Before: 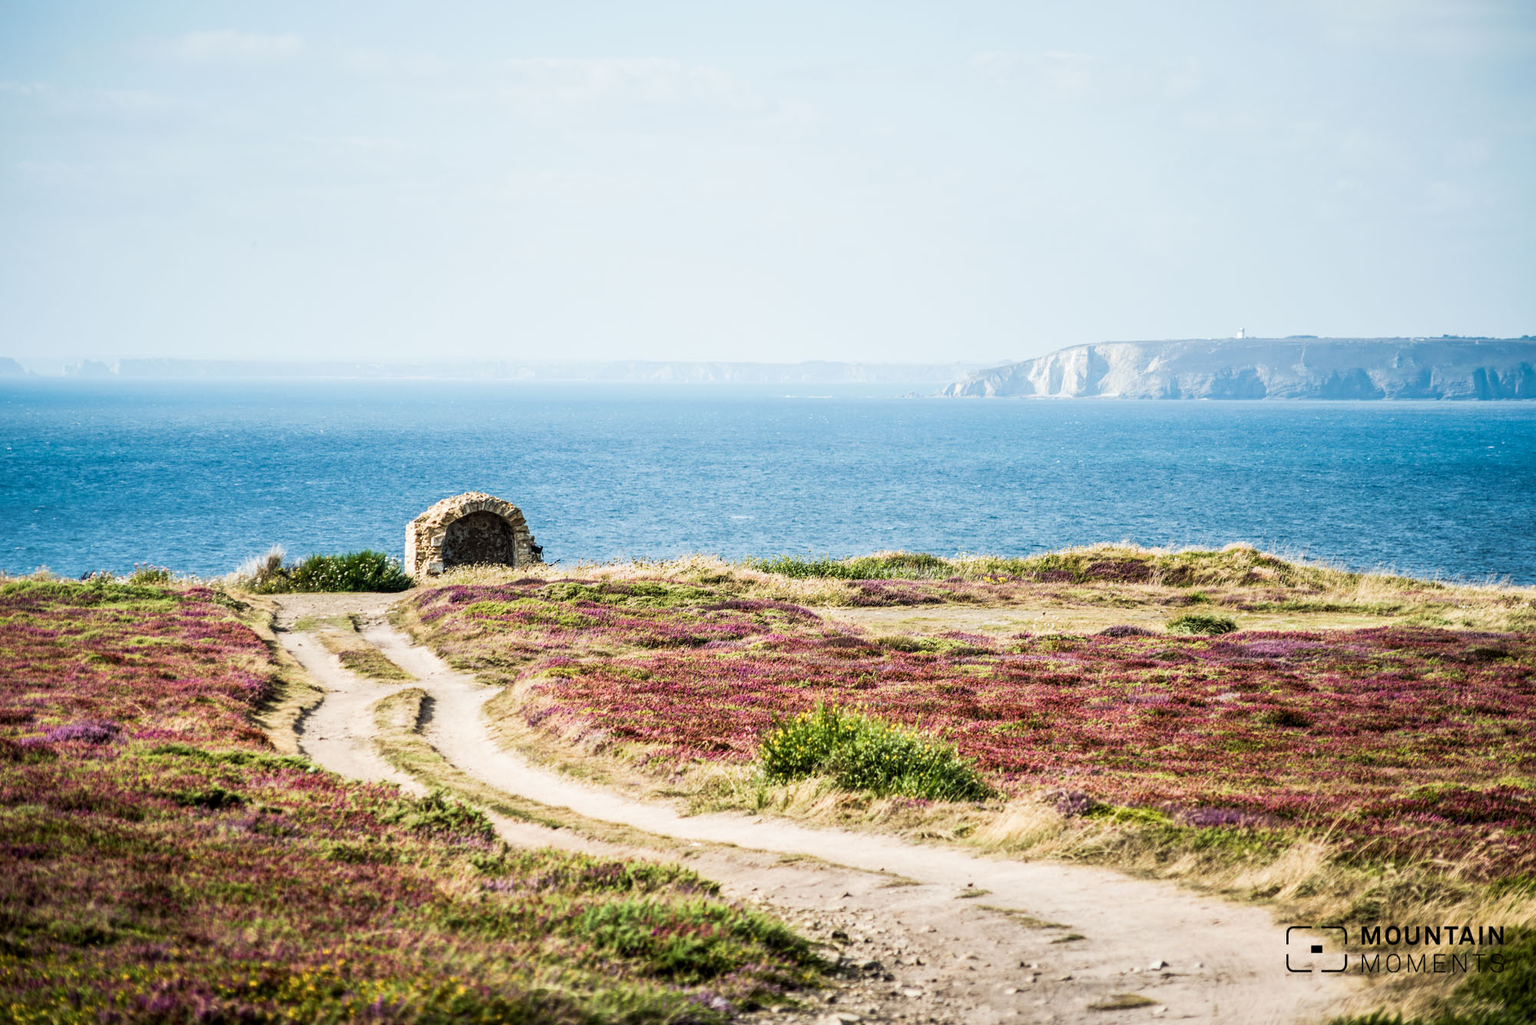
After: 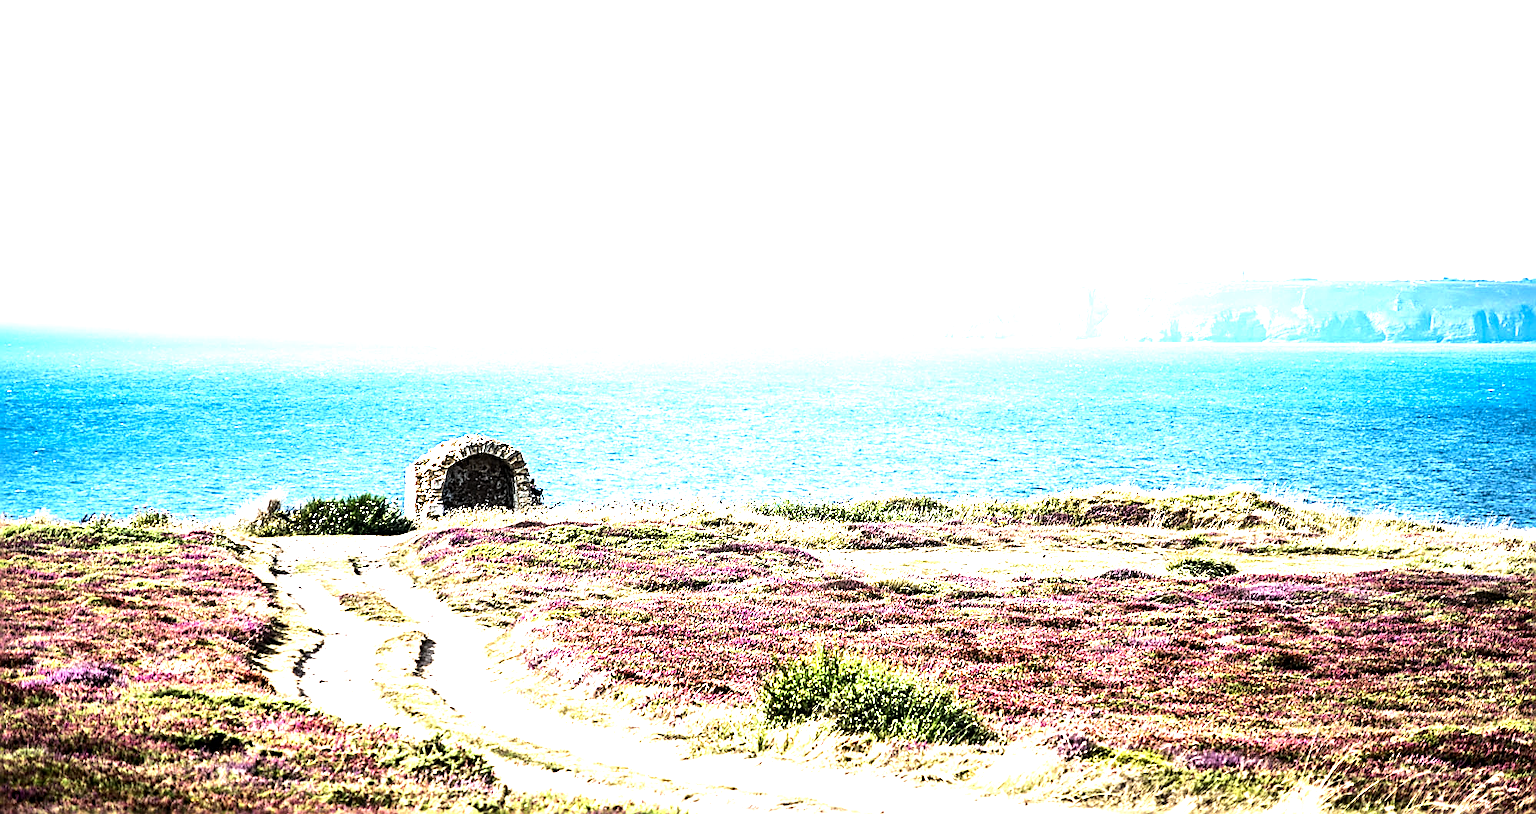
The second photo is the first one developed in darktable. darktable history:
exposure: exposure 0.603 EV, compensate exposure bias true, compensate highlight preservation false
sharpen: amount 0.888
crop and rotate: top 5.663%, bottom 14.906%
tone equalizer: -8 EV -1.07 EV, -7 EV -1.01 EV, -6 EV -0.9 EV, -5 EV -0.559 EV, -3 EV 0.585 EV, -2 EV 0.865 EV, -1 EV 1.01 EV, +0 EV 1.07 EV, edges refinement/feathering 500, mask exposure compensation -1.57 EV, preserve details no
color calibration: illuminant as shot in camera, x 0.358, y 0.373, temperature 4628.91 K
